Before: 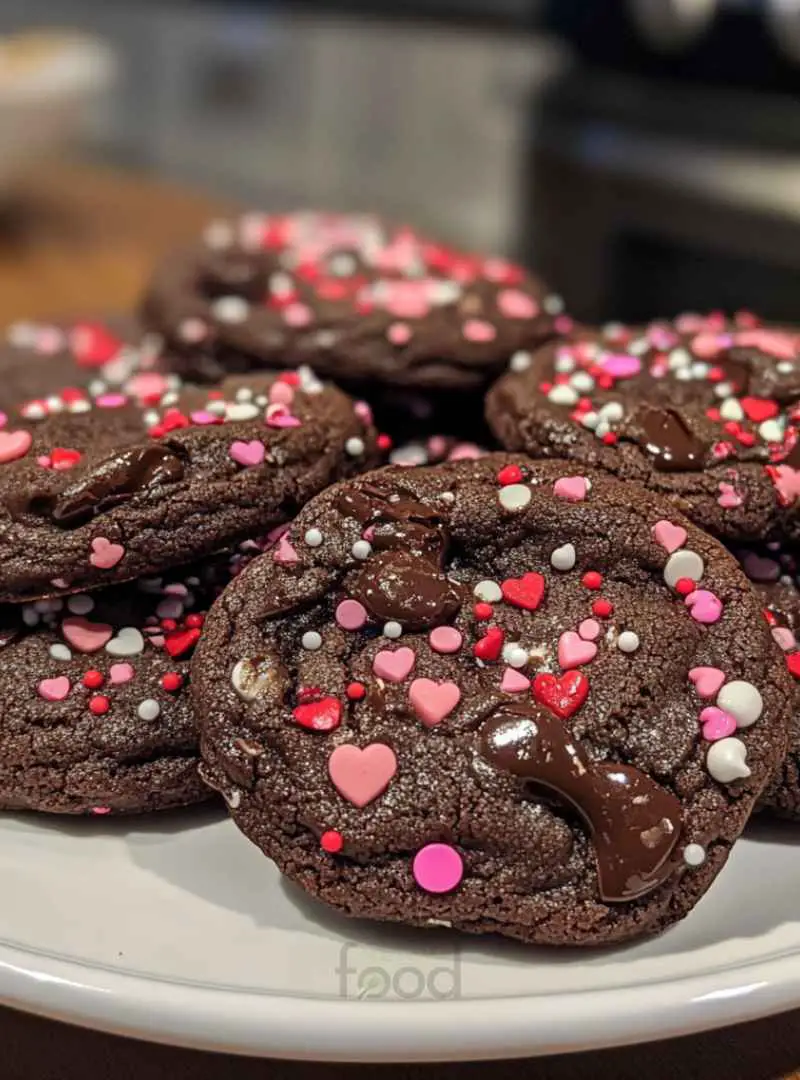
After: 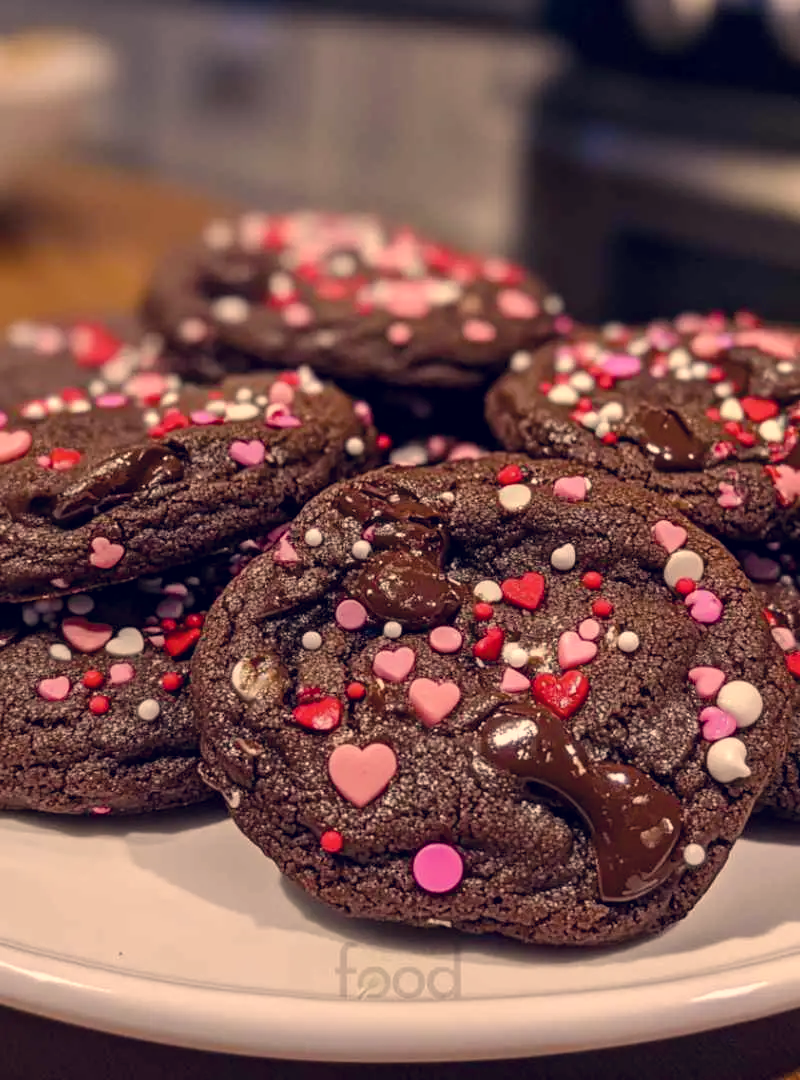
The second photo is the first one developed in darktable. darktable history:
color correction: highlights a* 19.59, highlights b* 27.49, shadows a* 3.46, shadows b* -17.28, saturation 0.73
color balance rgb: perceptual saturation grading › global saturation 20%, perceptual saturation grading › highlights -25%, perceptual saturation grading › shadows 50%
